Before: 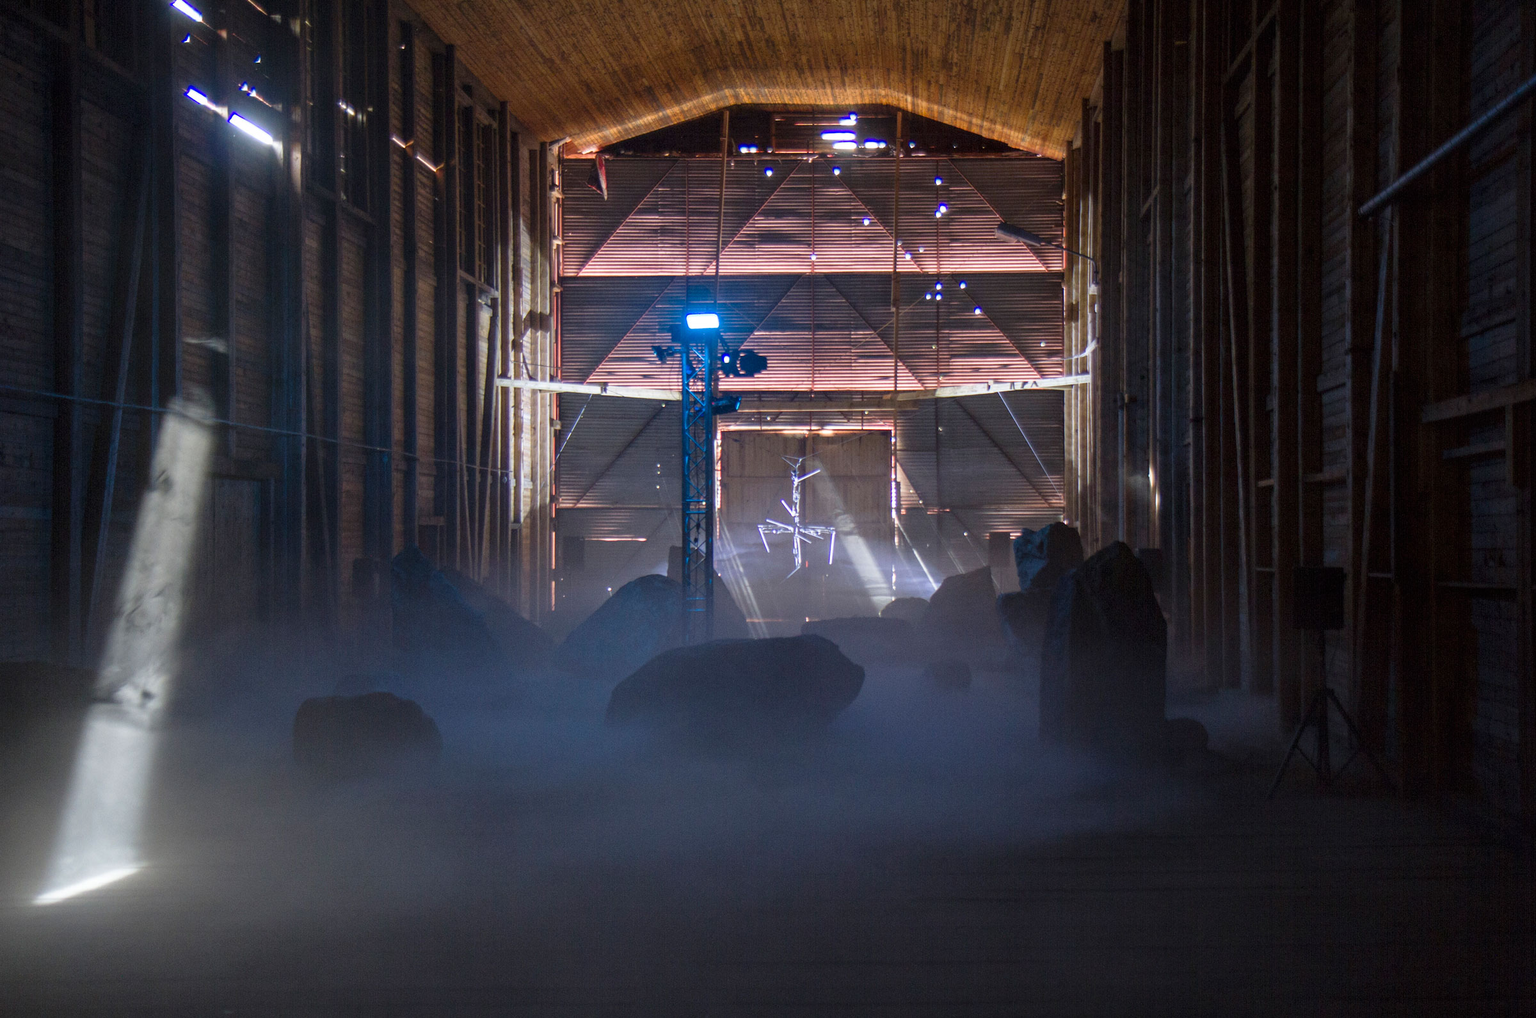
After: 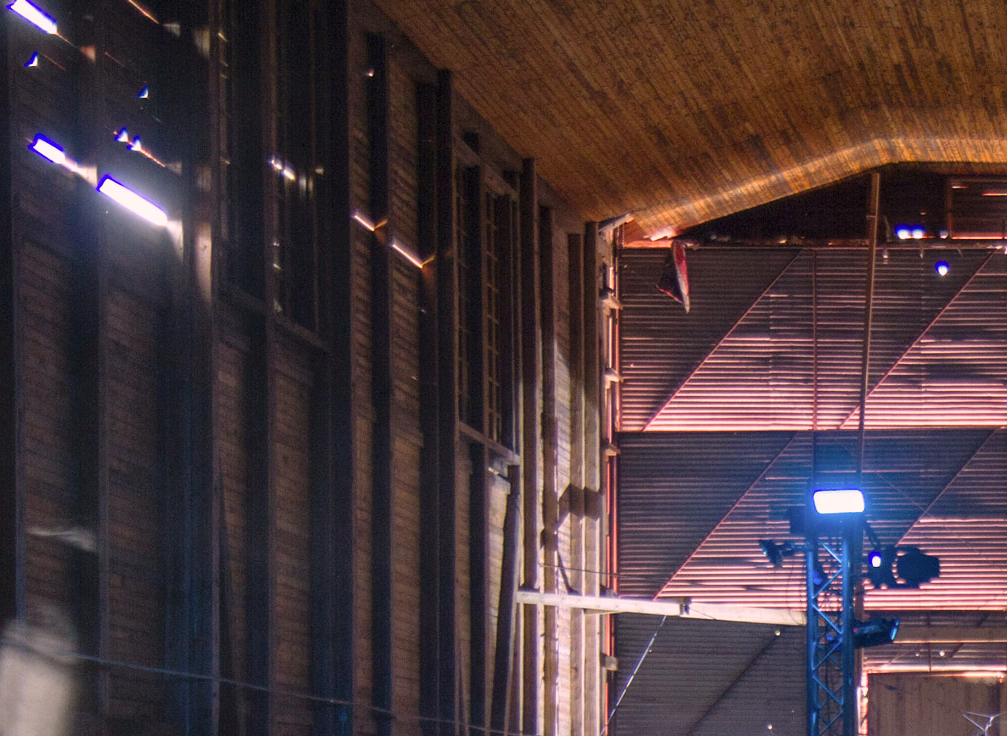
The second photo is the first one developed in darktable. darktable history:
crop and rotate: left 10.817%, top 0.062%, right 47.194%, bottom 53.626%
color correction: highlights a* 12.23, highlights b* 5.41
